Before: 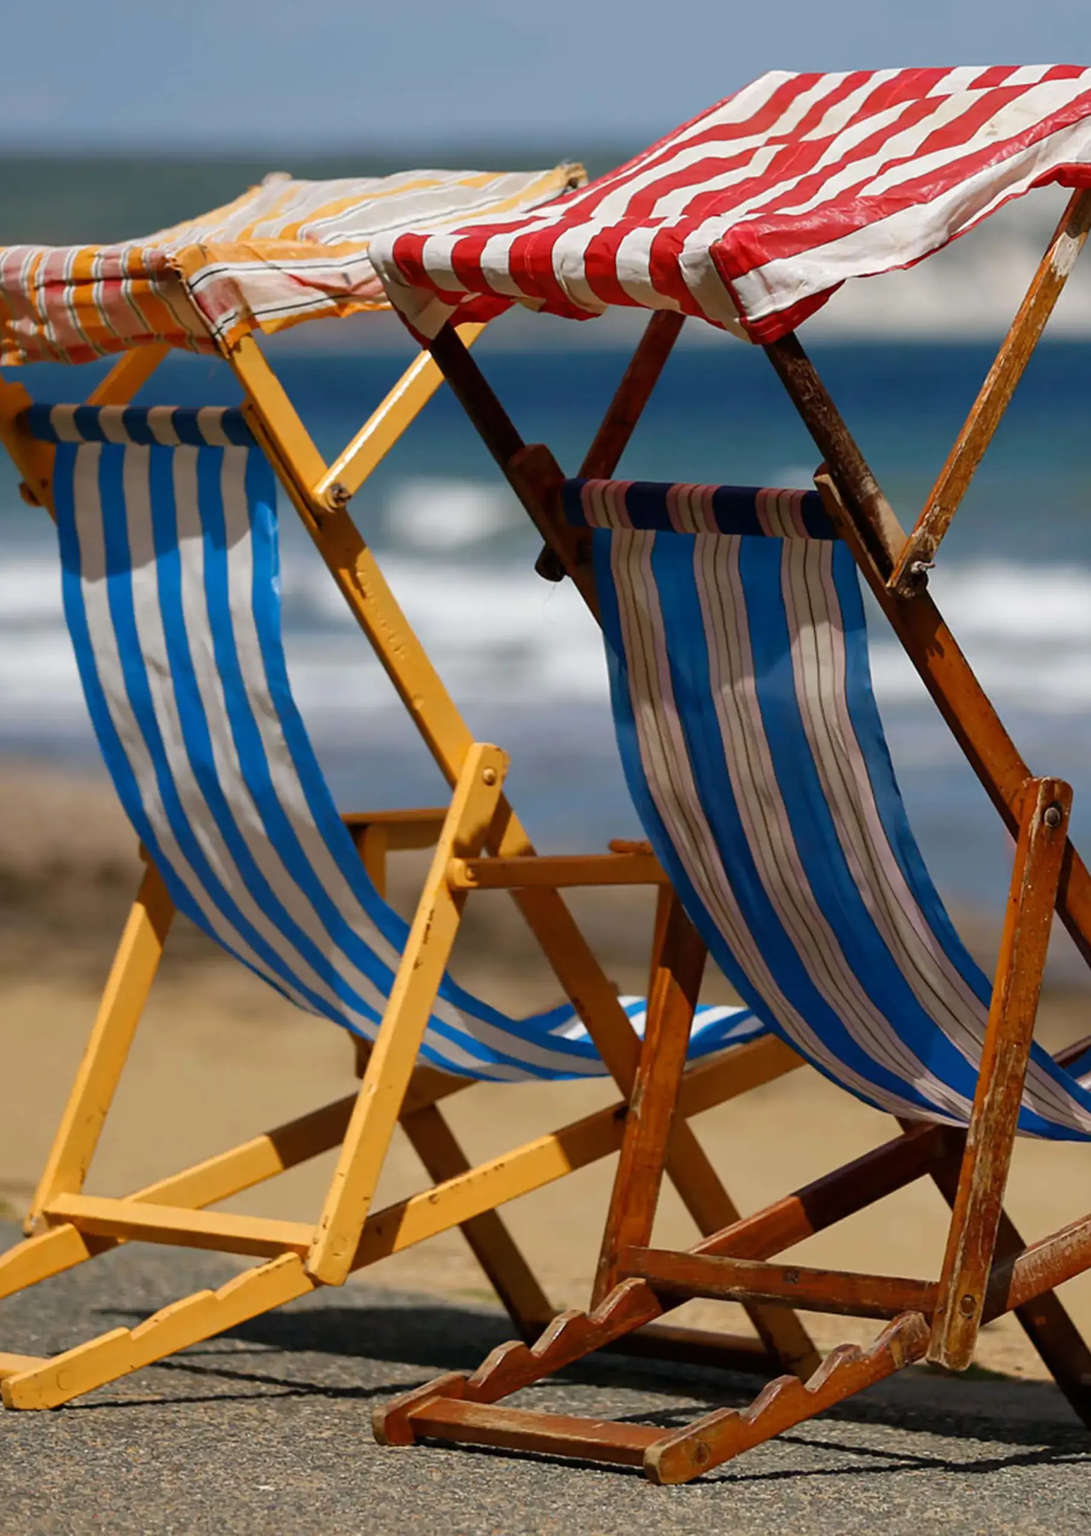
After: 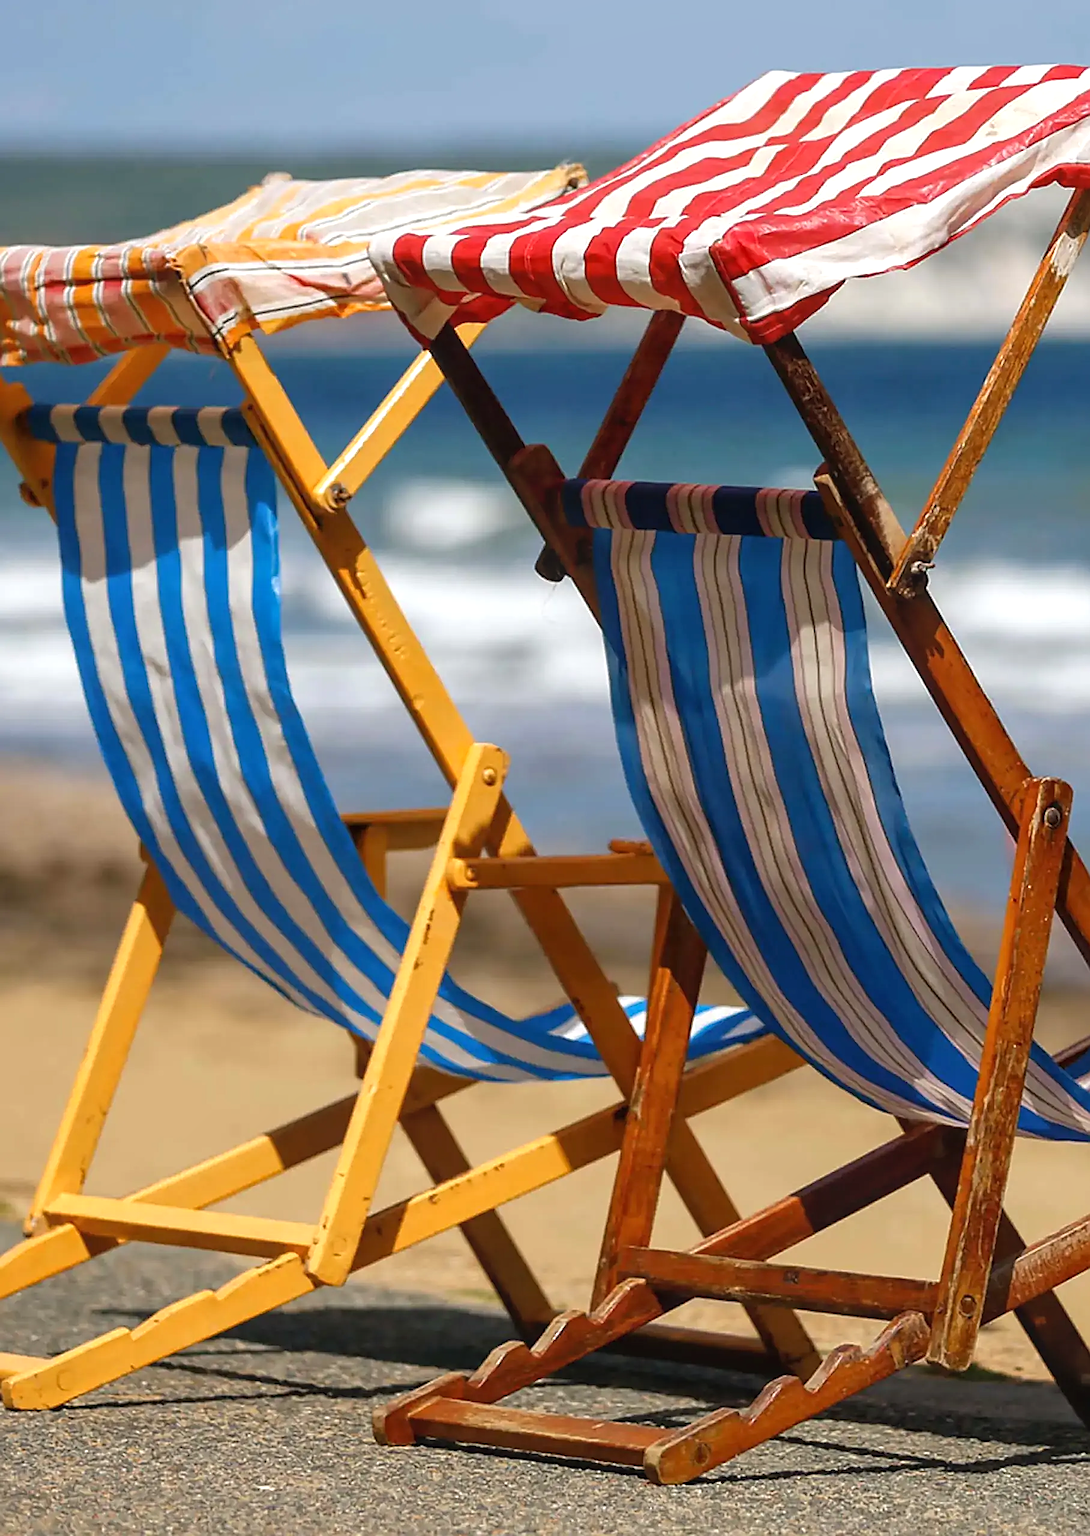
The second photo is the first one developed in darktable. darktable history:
exposure: black level correction 0, exposure 0.499 EV, compensate exposure bias true, compensate highlight preservation false
sharpen: radius 1.416, amount 1.261, threshold 0.73
local contrast: detail 109%
